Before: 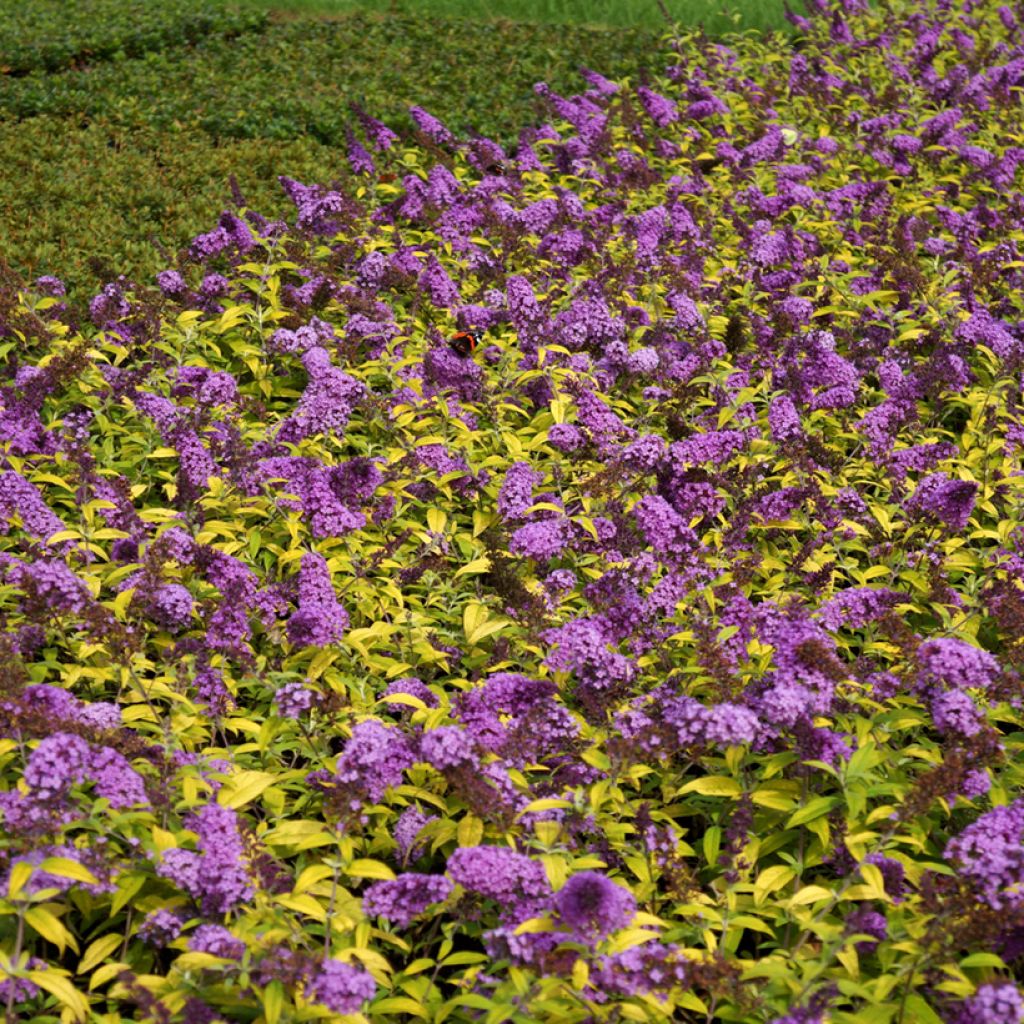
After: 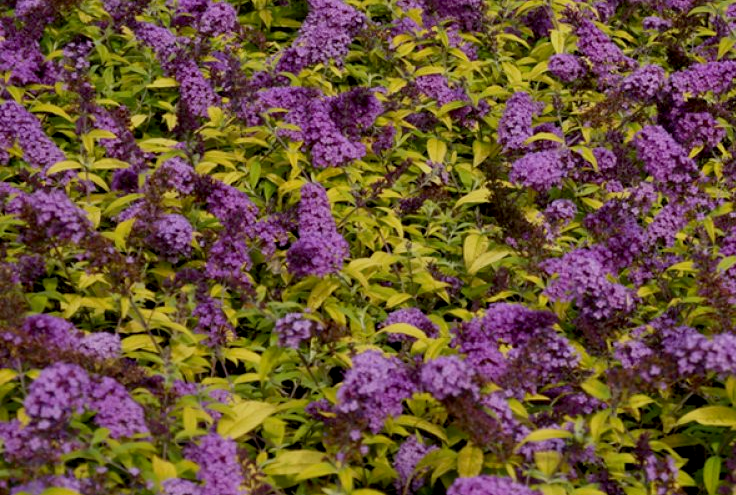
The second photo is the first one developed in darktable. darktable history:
crop: top 36.179%, right 28.113%, bottom 14.94%
exposure: black level correction 0.009, exposure -0.644 EV, compensate exposure bias true, compensate highlight preservation false
